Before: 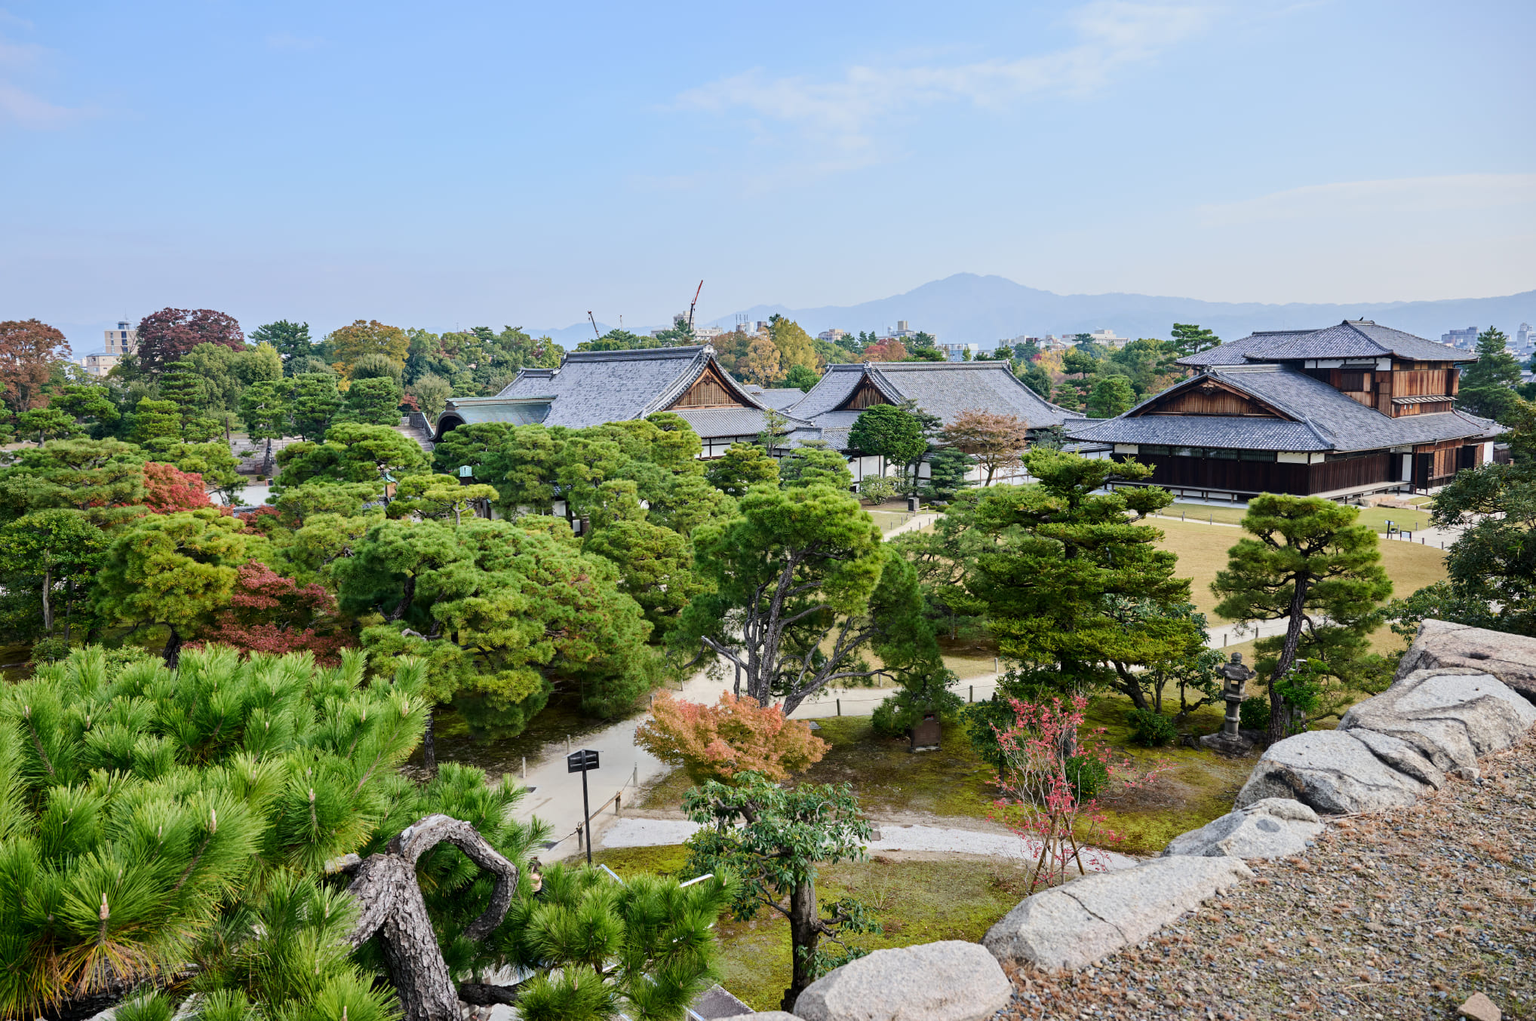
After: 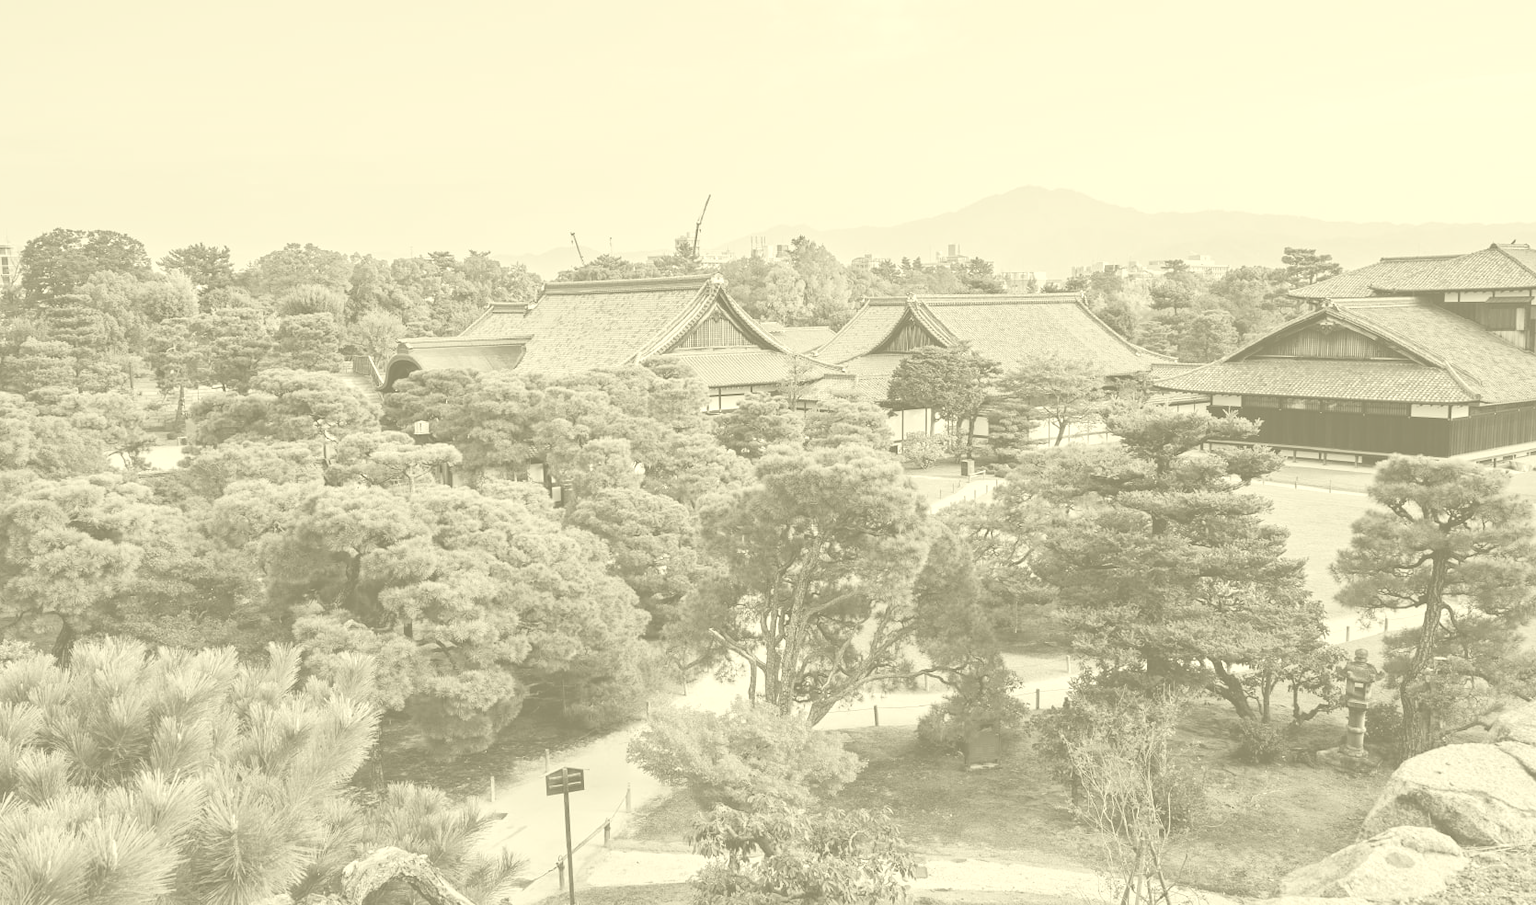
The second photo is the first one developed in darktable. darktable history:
colorize: hue 43.2°, saturation 40%, version 1
crop: left 7.856%, top 11.836%, right 10.12%, bottom 15.387%
